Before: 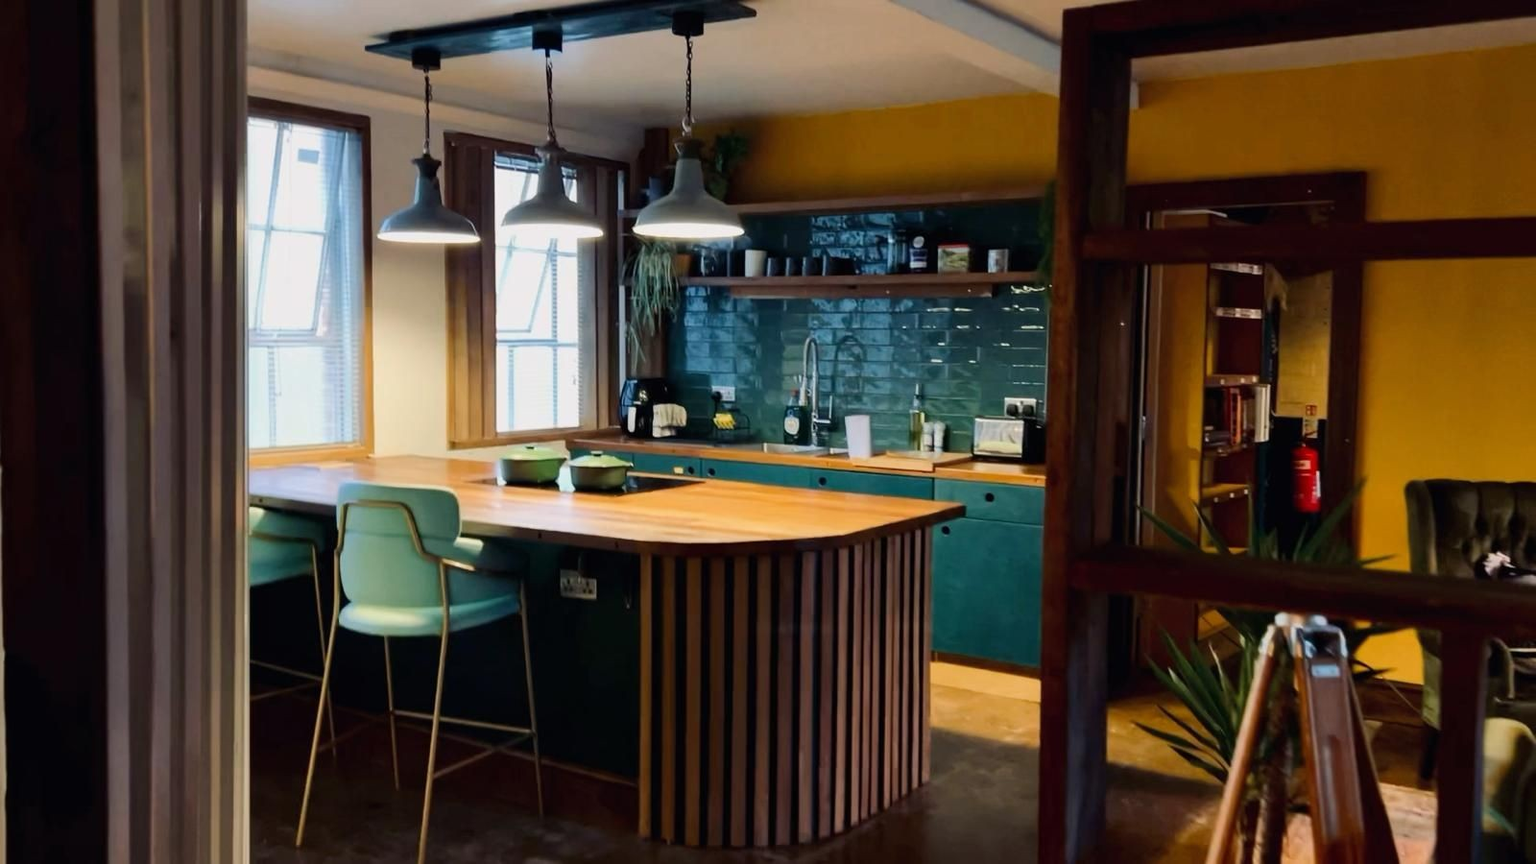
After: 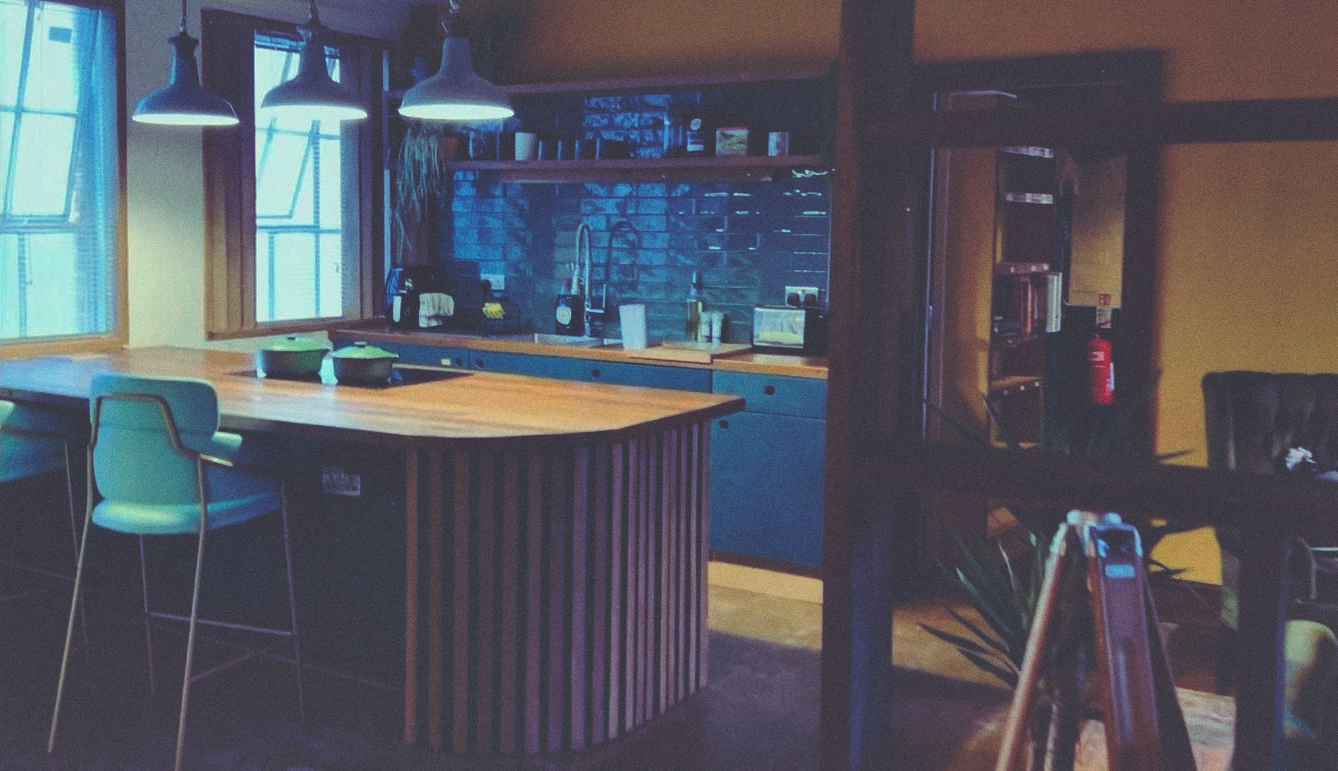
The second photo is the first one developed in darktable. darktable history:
crop: left 16.315%, top 14.246%
rgb curve: curves: ch0 [(0, 0.186) (0.314, 0.284) (0.576, 0.466) (0.805, 0.691) (0.936, 0.886)]; ch1 [(0, 0.186) (0.314, 0.284) (0.581, 0.534) (0.771, 0.746) (0.936, 0.958)]; ch2 [(0, 0.216) (0.275, 0.39) (1, 1)], mode RGB, independent channels, compensate middle gray true, preserve colors none
shadows and highlights: on, module defaults
grain: coarseness 0.09 ISO
